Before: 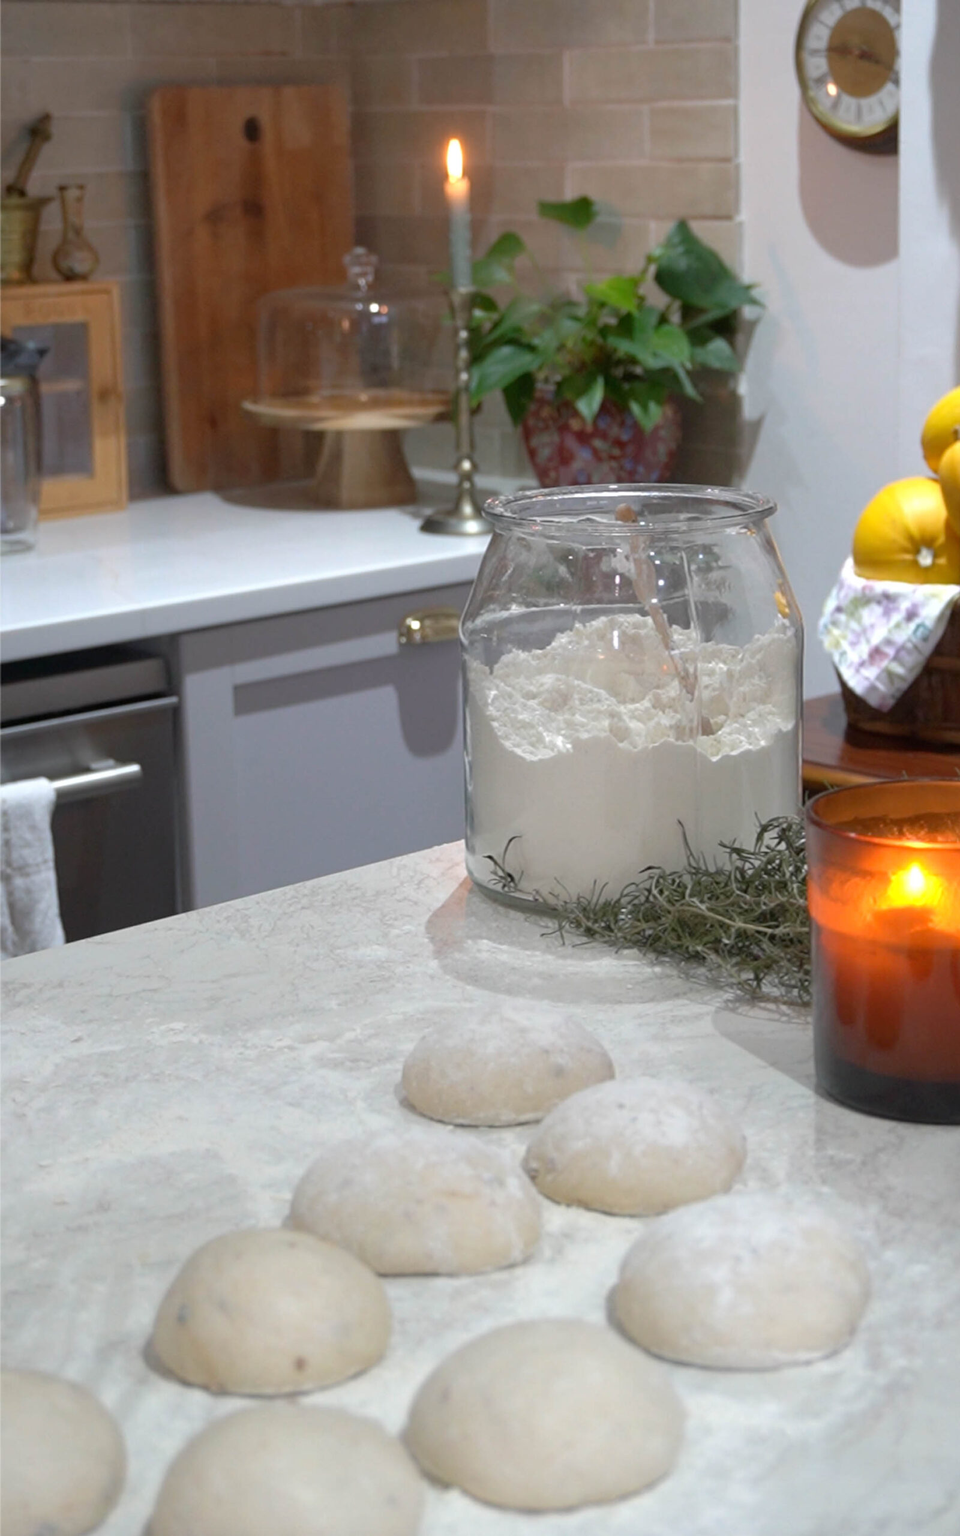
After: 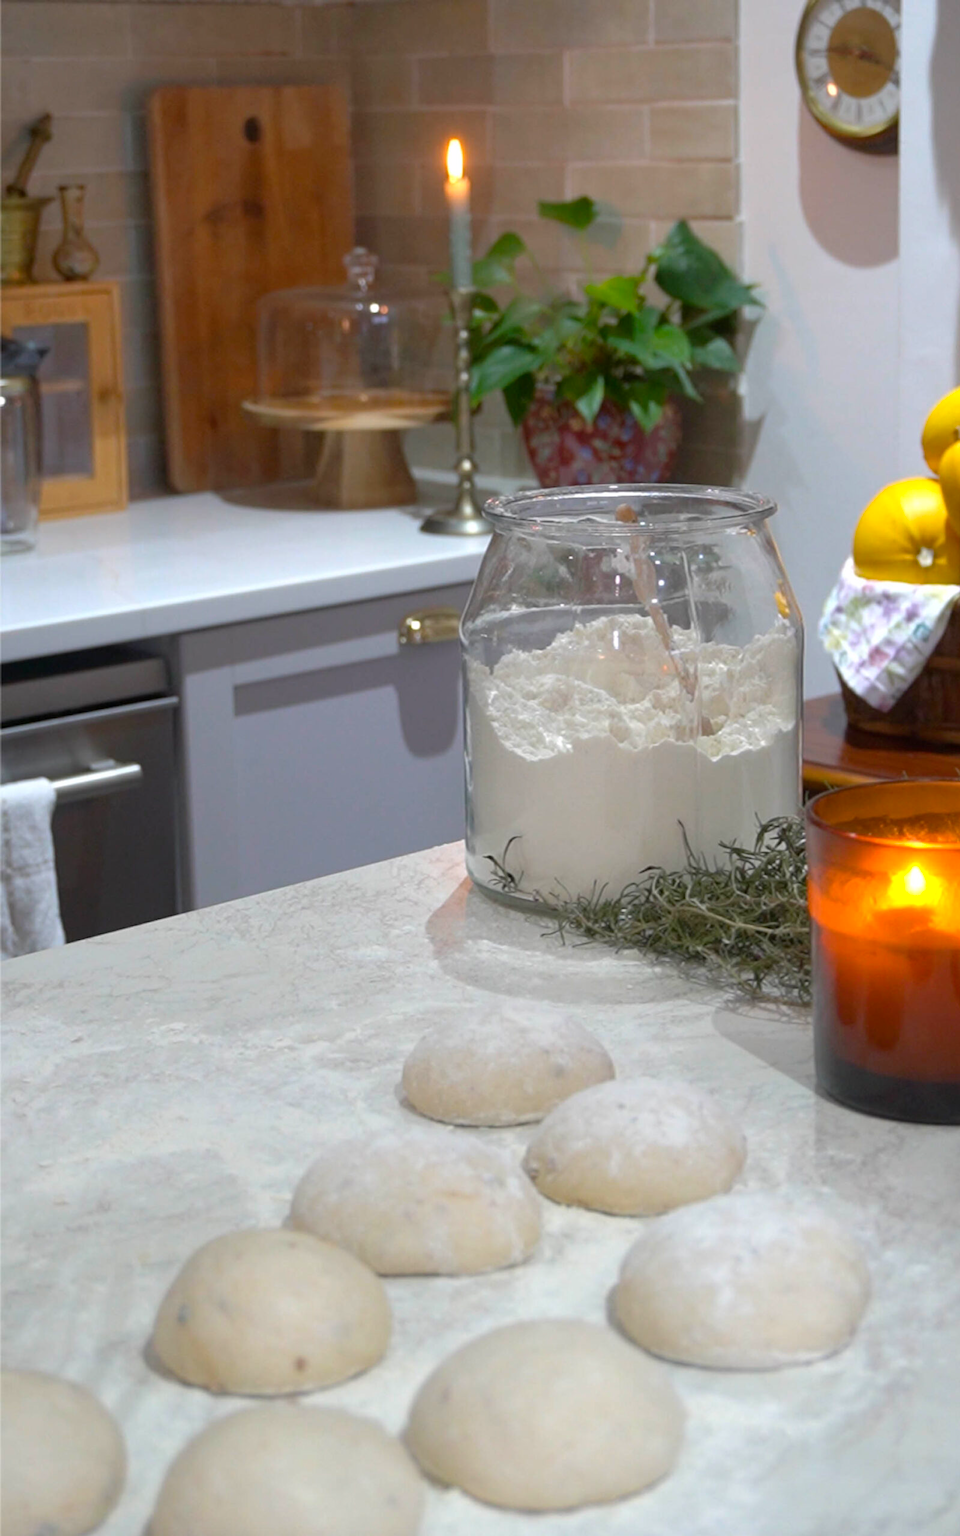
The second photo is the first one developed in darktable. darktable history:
base curve: curves: ch0 [(0, 0) (0.989, 0.992)], preserve colors none
color balance rgb: linear chroma grading › global chroma 25.596%, perceptual saturation grading › global saturation 0.475%
